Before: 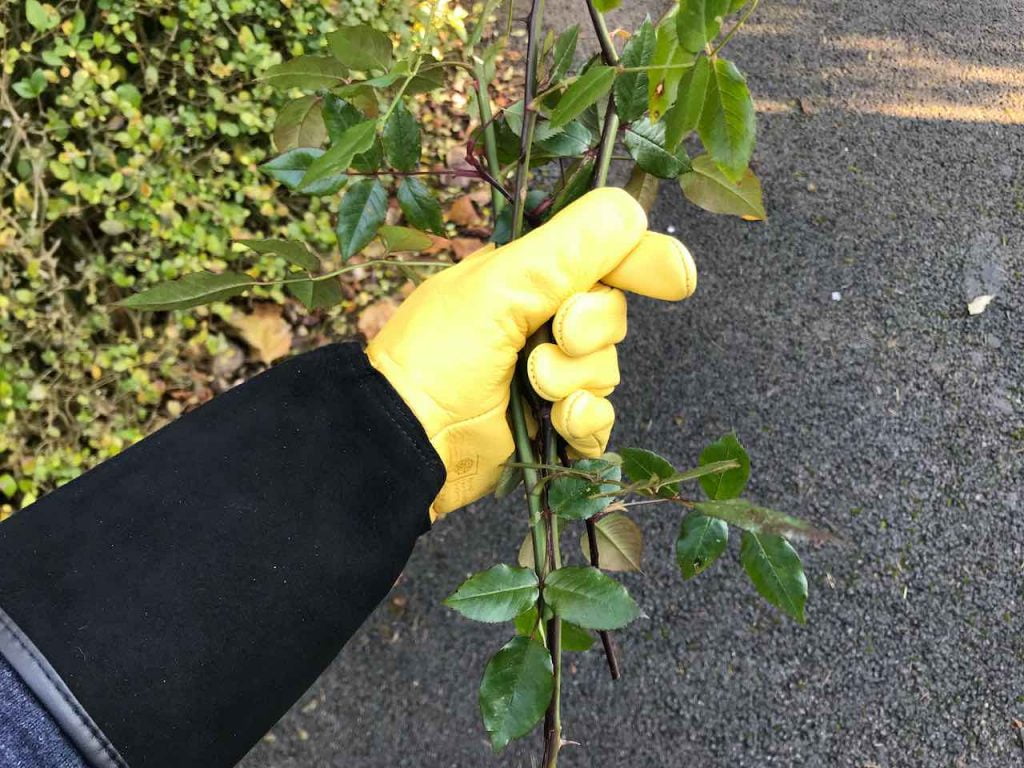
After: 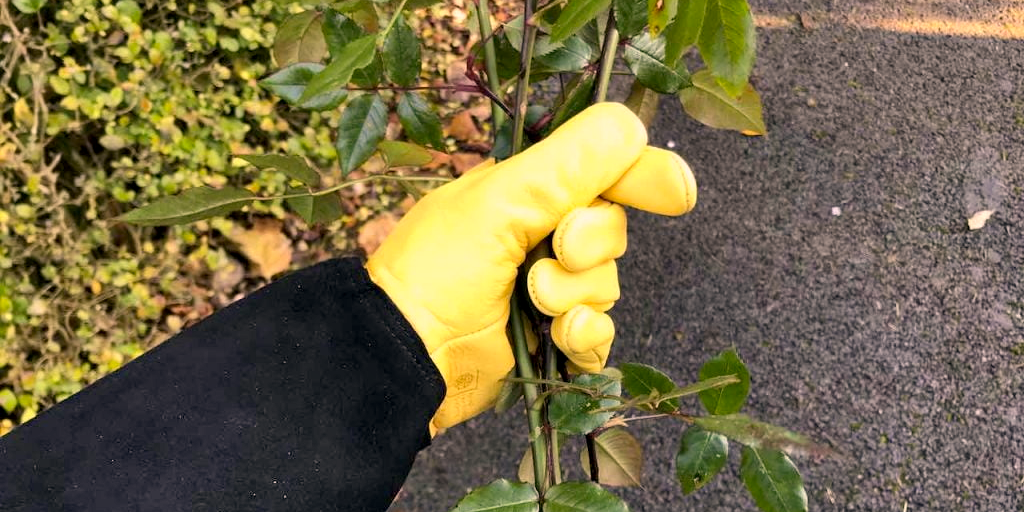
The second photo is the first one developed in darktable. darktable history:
shadows and highlights: highlights color adjustment 0%, soften with gaussian
exposure: black level correction 0.004, exposure 0.014 EV, compensate highlight preservation false
color correction: highlights a* 11.96, highlights b* 11.58
crop: top 11.166%, bottom 22.168%
